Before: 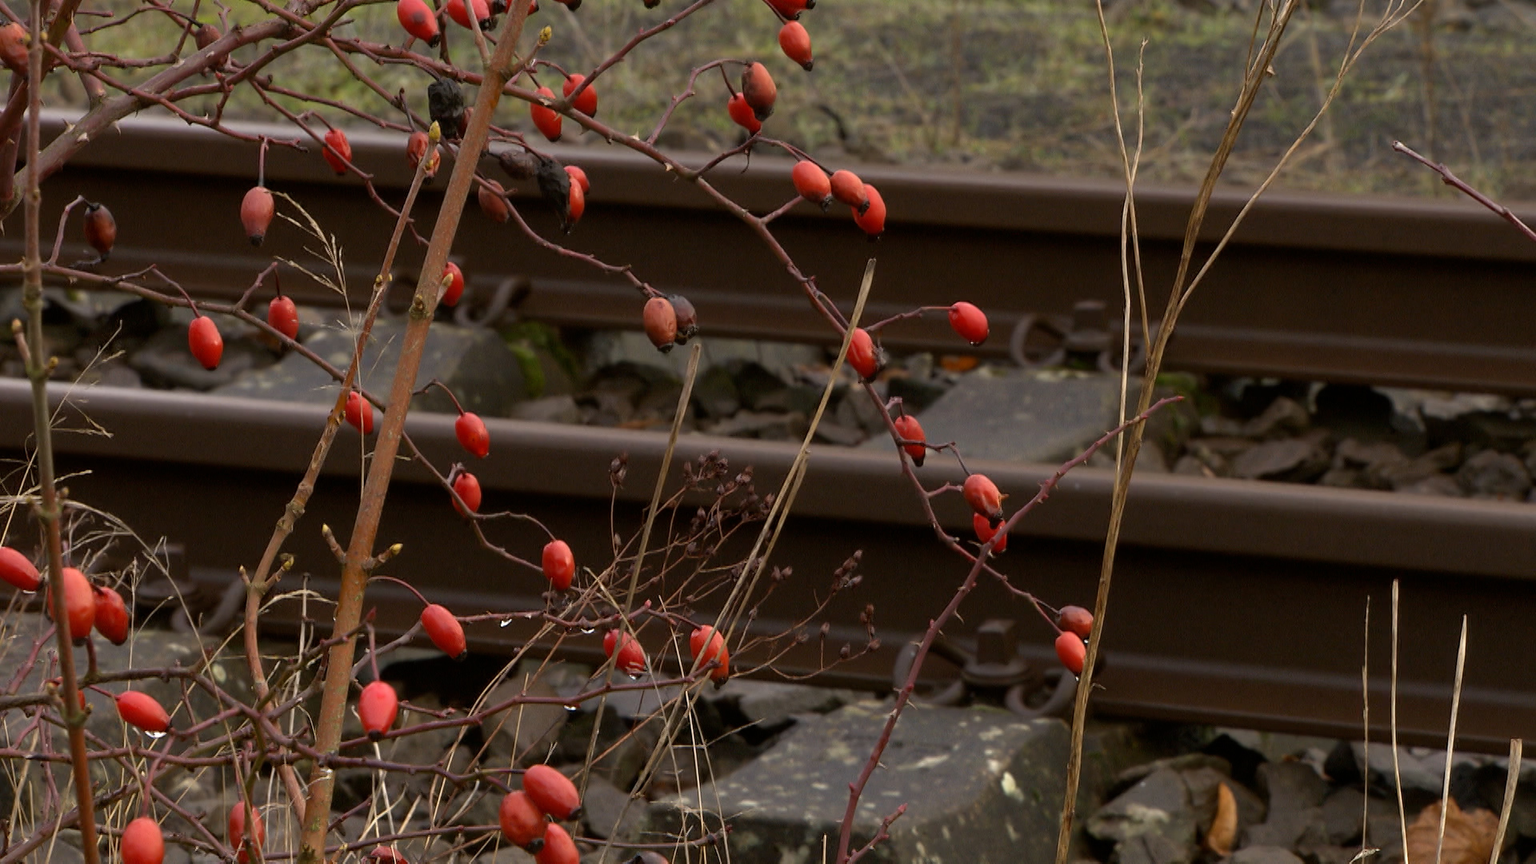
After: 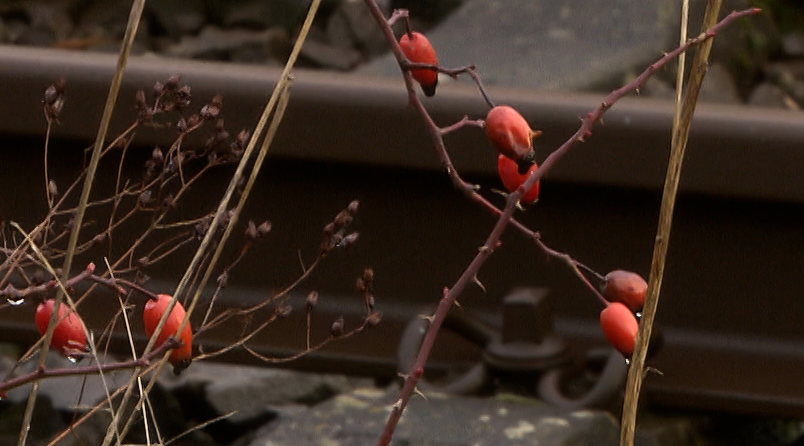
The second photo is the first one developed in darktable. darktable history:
haze removal: strength -0.046, compatibility mode true, adaptive false
tone equalizer: -8 EV -0.439 EV, -7 EV -0.426 EV, -6 EV -0.336 EV, -5 EV -0.188 EV, -3 EV 0.25 EV, -2 EV 0.321 EV, -1 EV 0.41 EV, +0 EV 0.402 EV, edges refinement/feathering 500, mask exposure compensation -1.57 EV, preserve details no
crop: left 37.492%, top 45.129%, right 20.582%, bottom 13.549%
